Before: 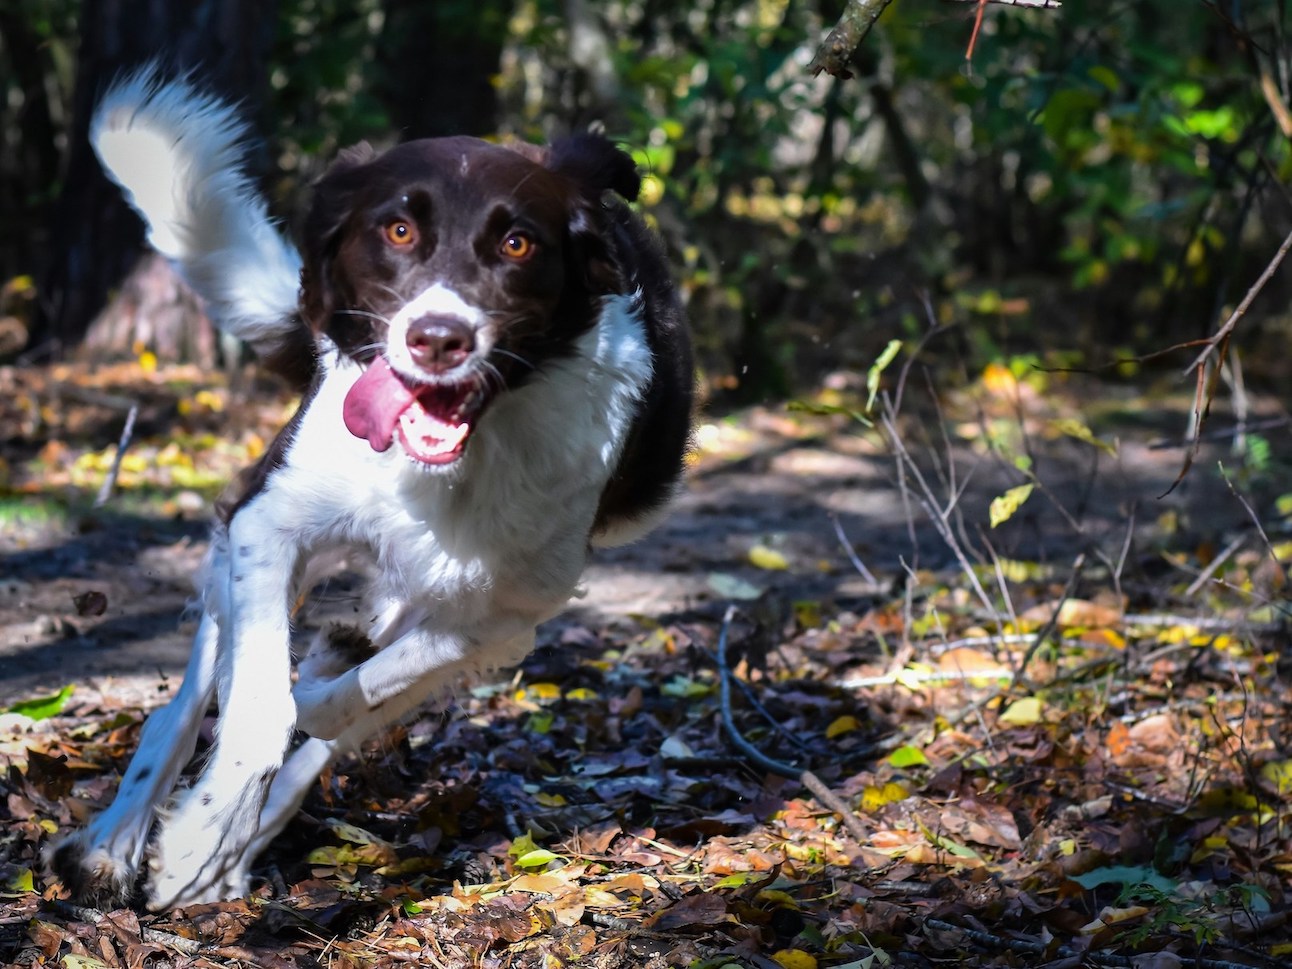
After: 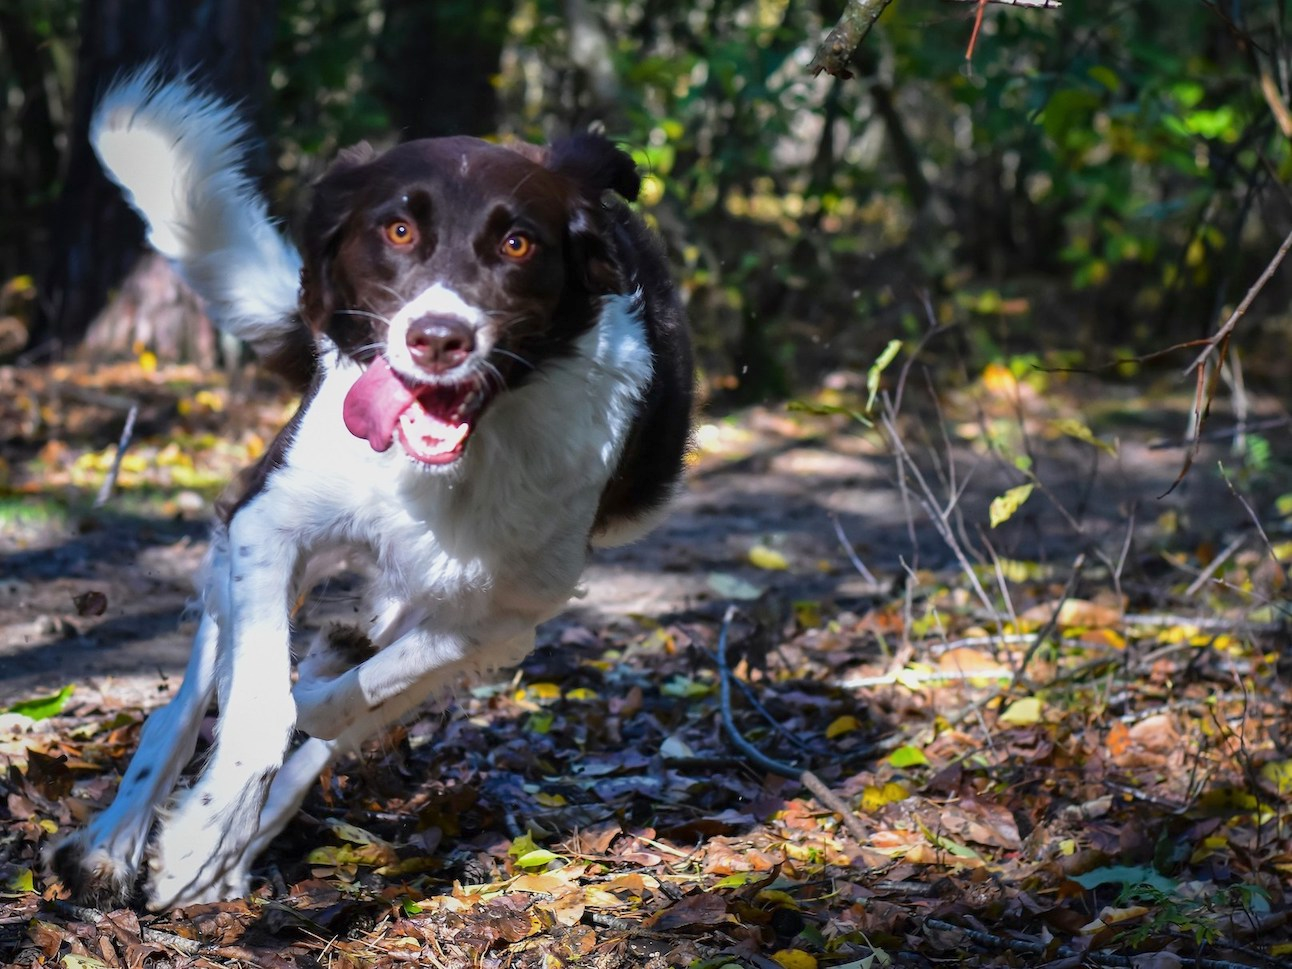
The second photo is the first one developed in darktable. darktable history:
color balance rgb: perceptual saturation grading › global saturation 0.693%, contrast -9.862%
shadows and highlights: shadows 1.64, highlights 38.95
